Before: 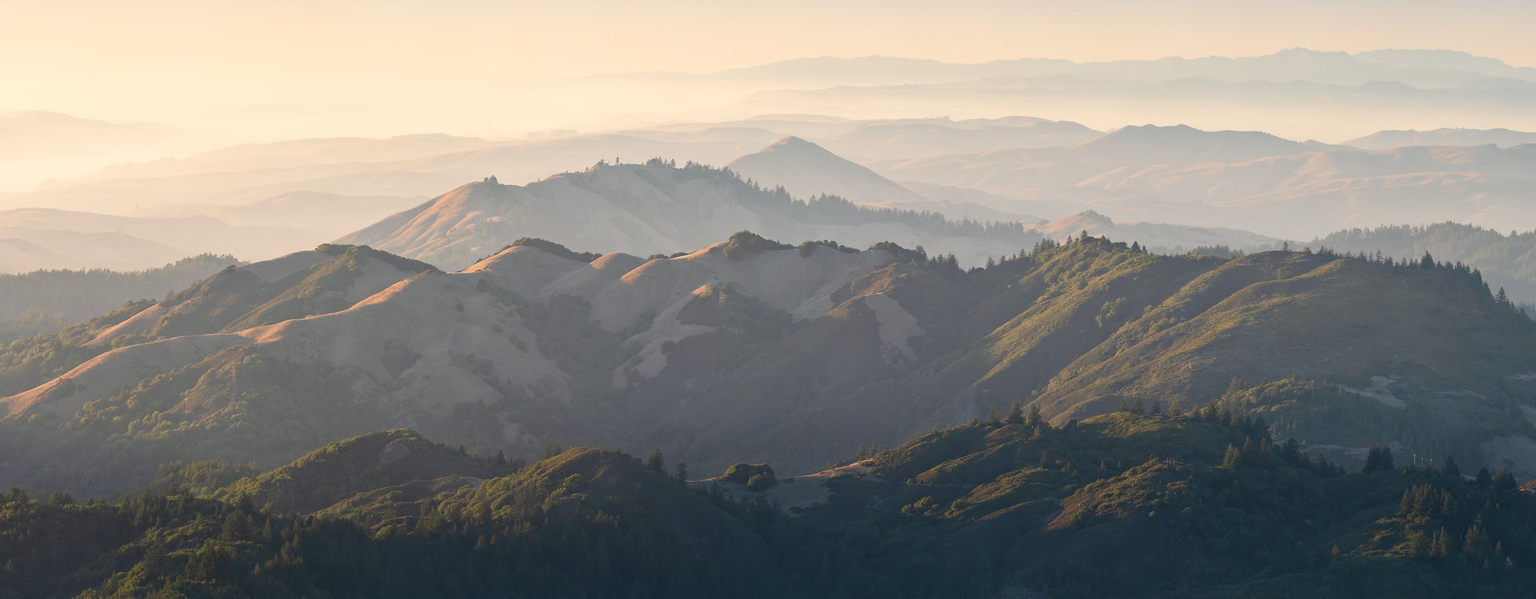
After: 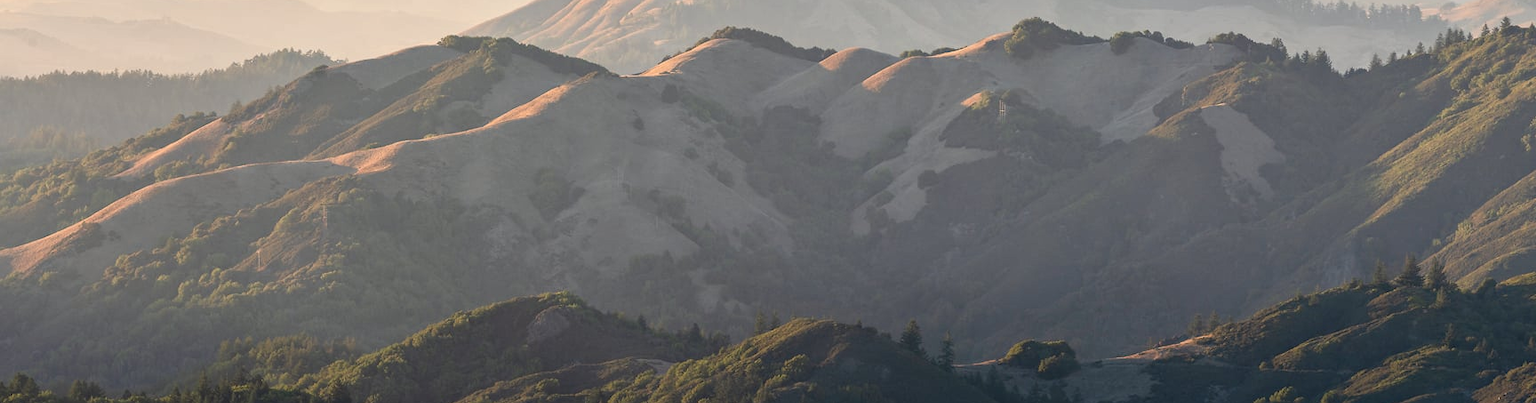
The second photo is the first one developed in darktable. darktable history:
crop: top 36.498%, right 27.964%, bottom 14.995%
local contrast: on, module defaults
